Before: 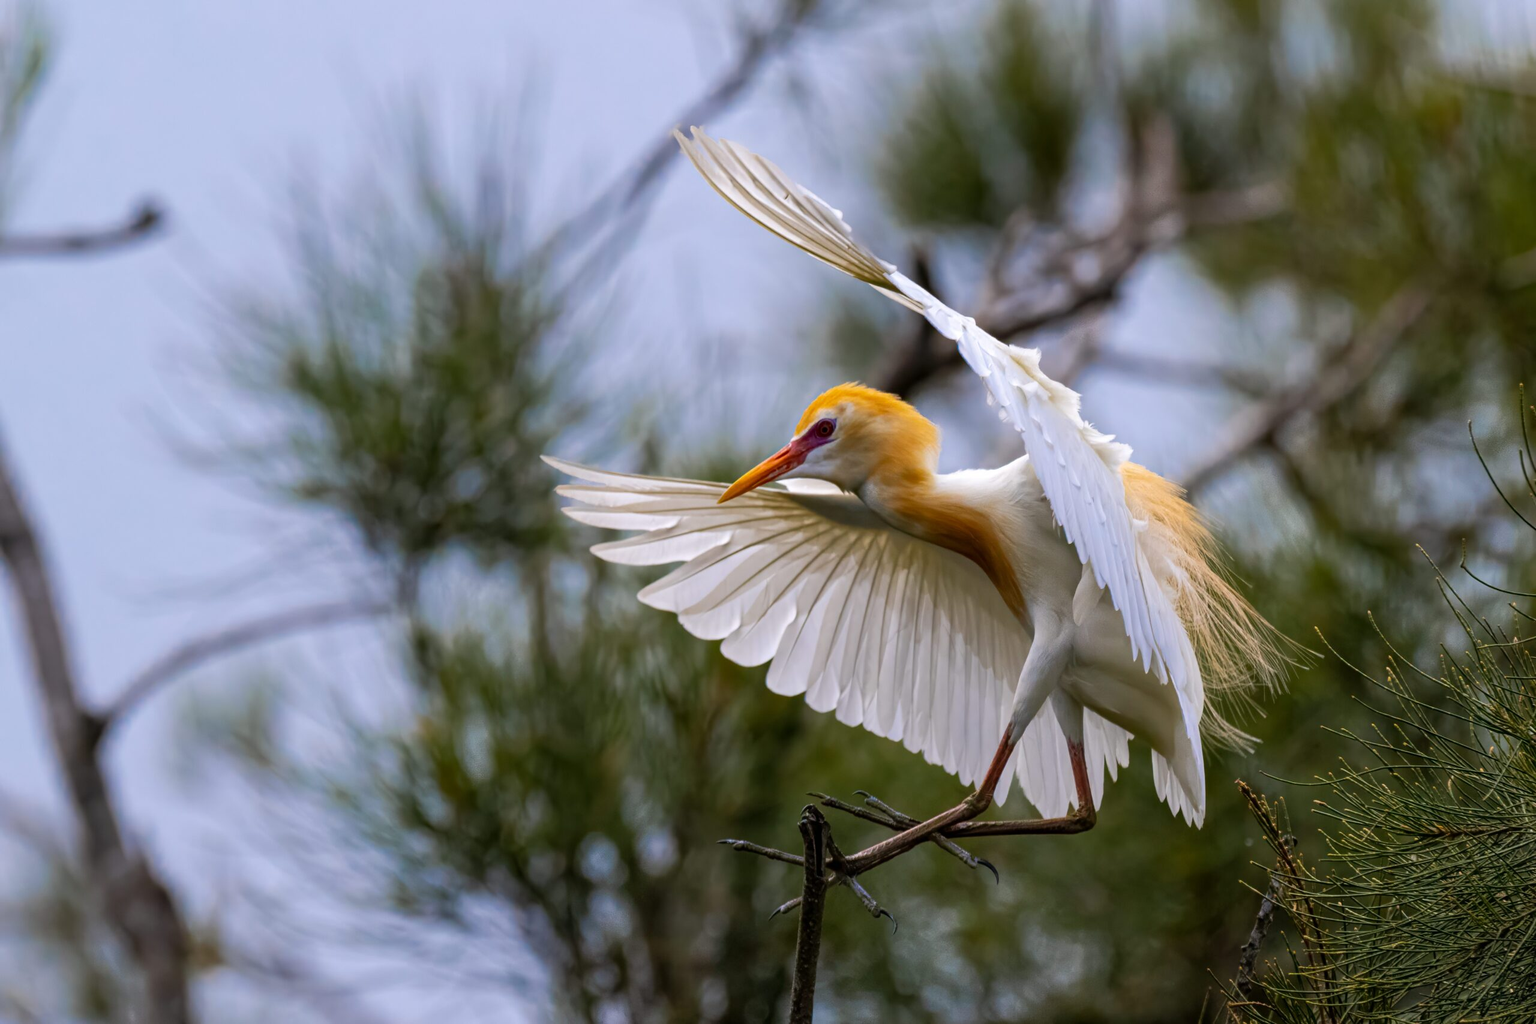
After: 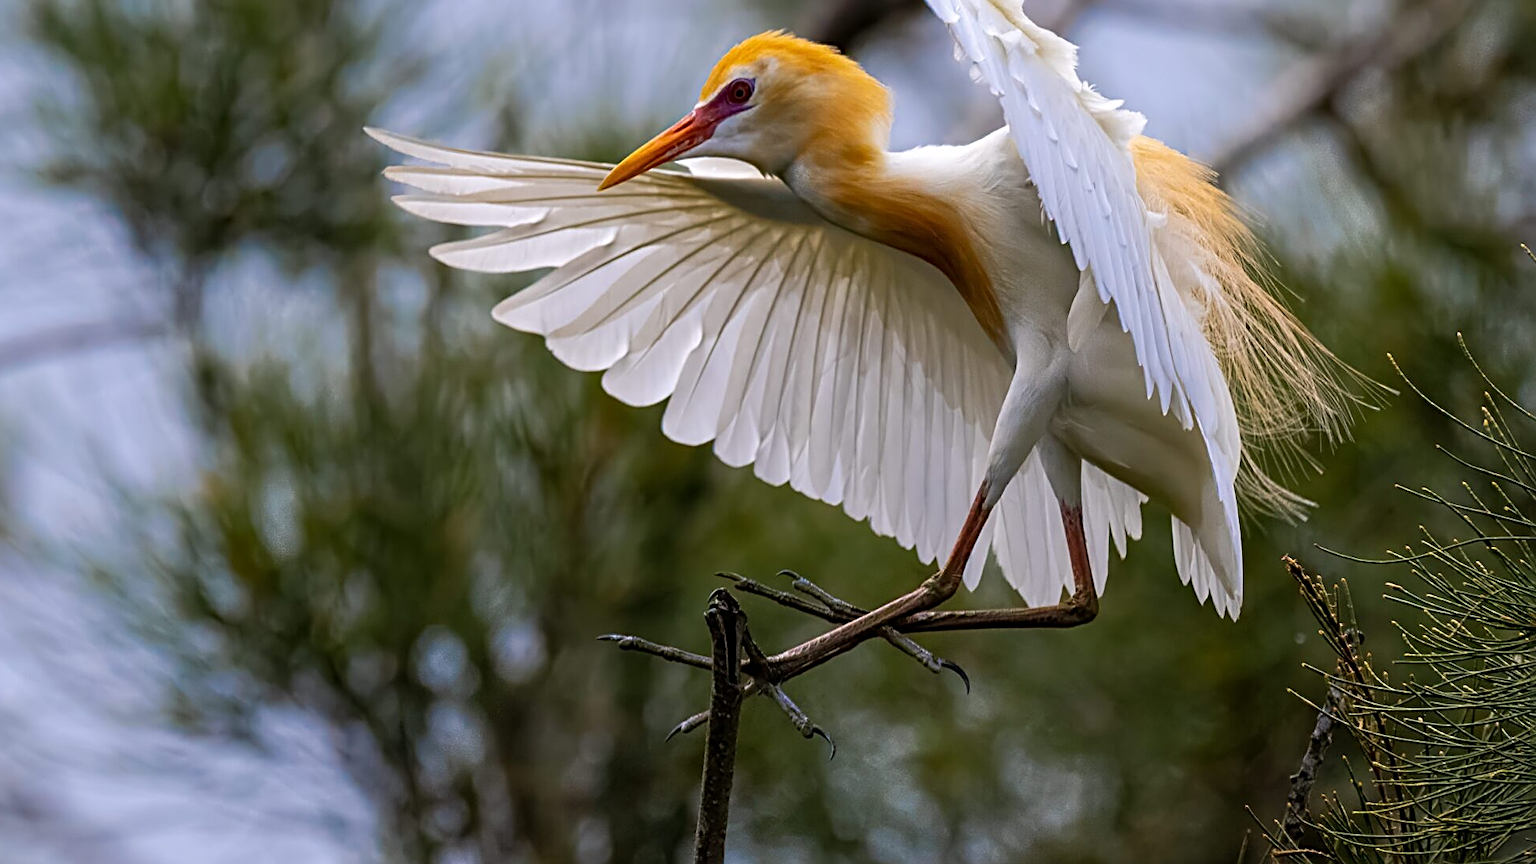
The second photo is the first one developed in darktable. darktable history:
sharpen: radius 2.817, amount 0.715
crop and rotate: left 17.299%, top 35.115%, right 7.015%, bottom 1.024%
